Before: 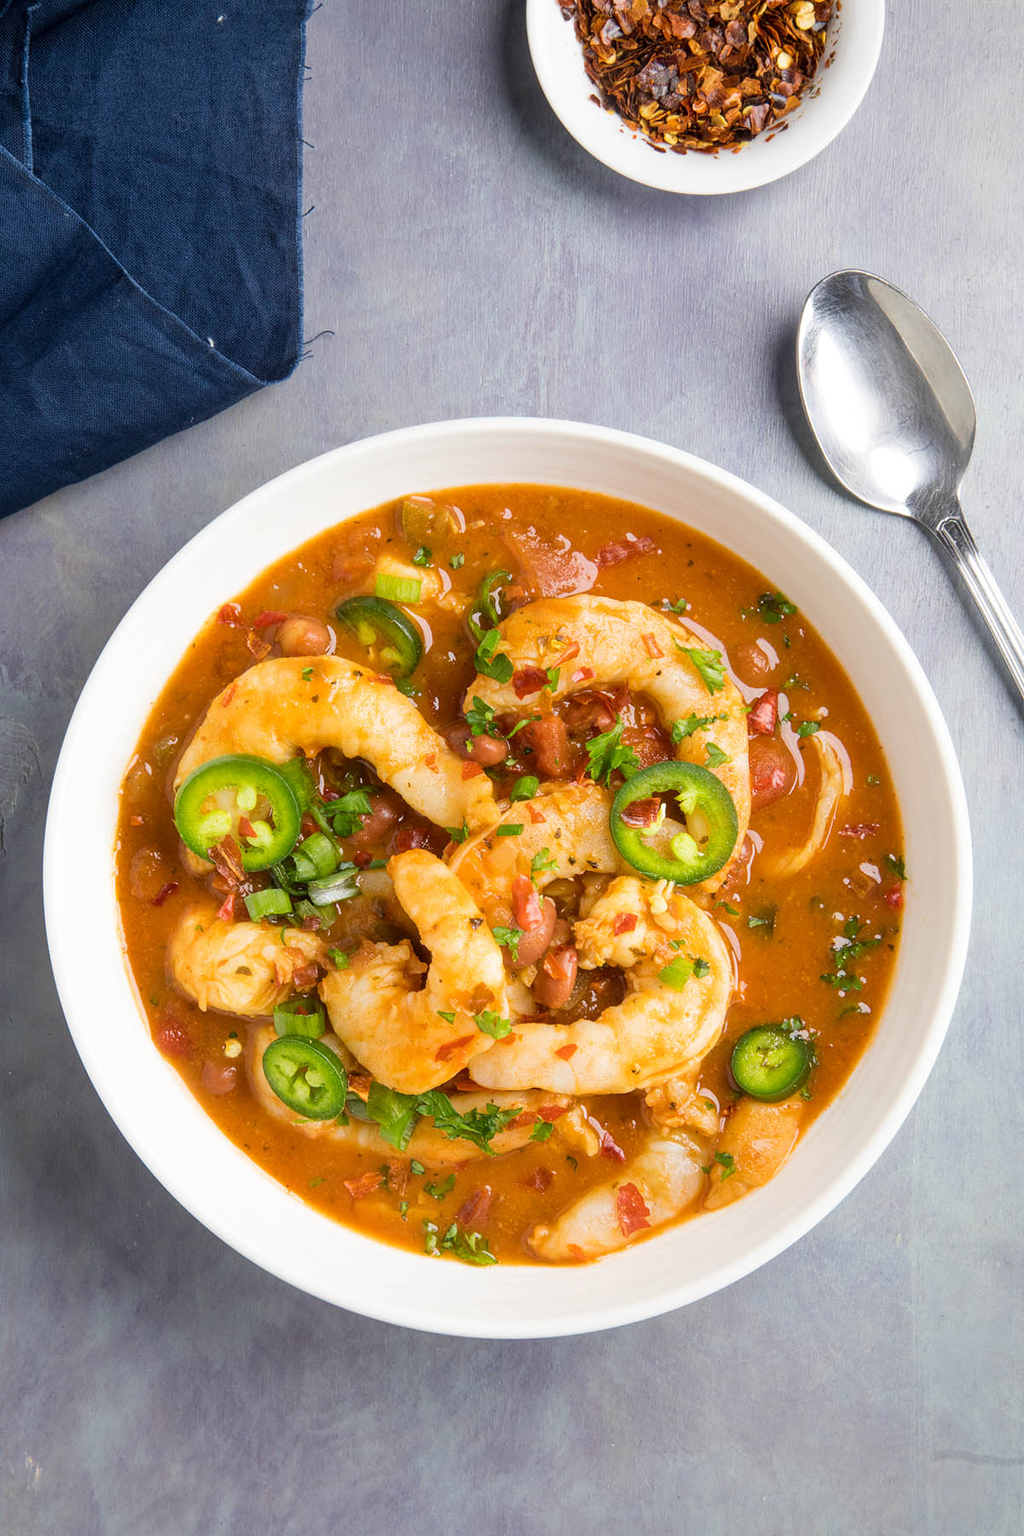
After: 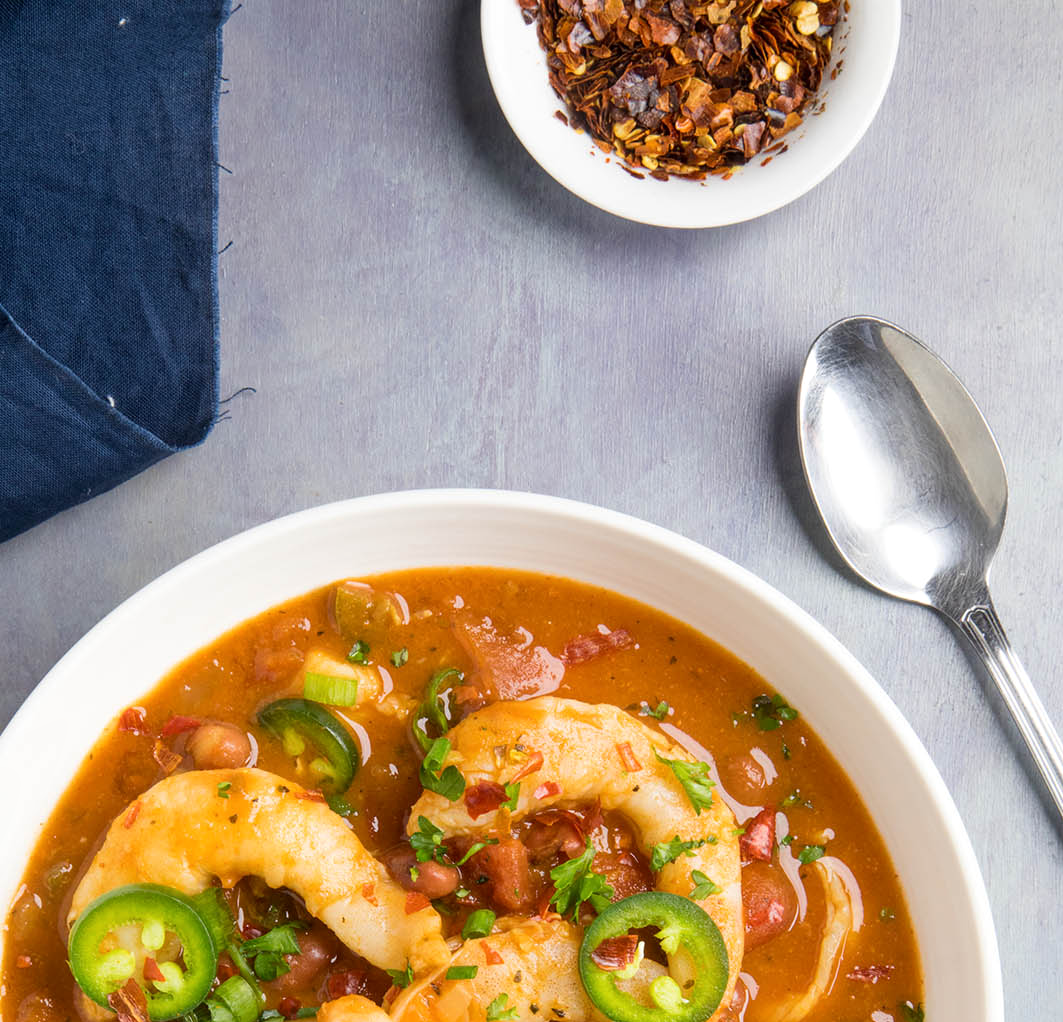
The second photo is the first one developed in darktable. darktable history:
tone equalizer: mask exposure compensation -0.489 EV
contrast brightness saturation: contrast 0.053
crop and rotate: left 11.342%, bottom 43.209%
